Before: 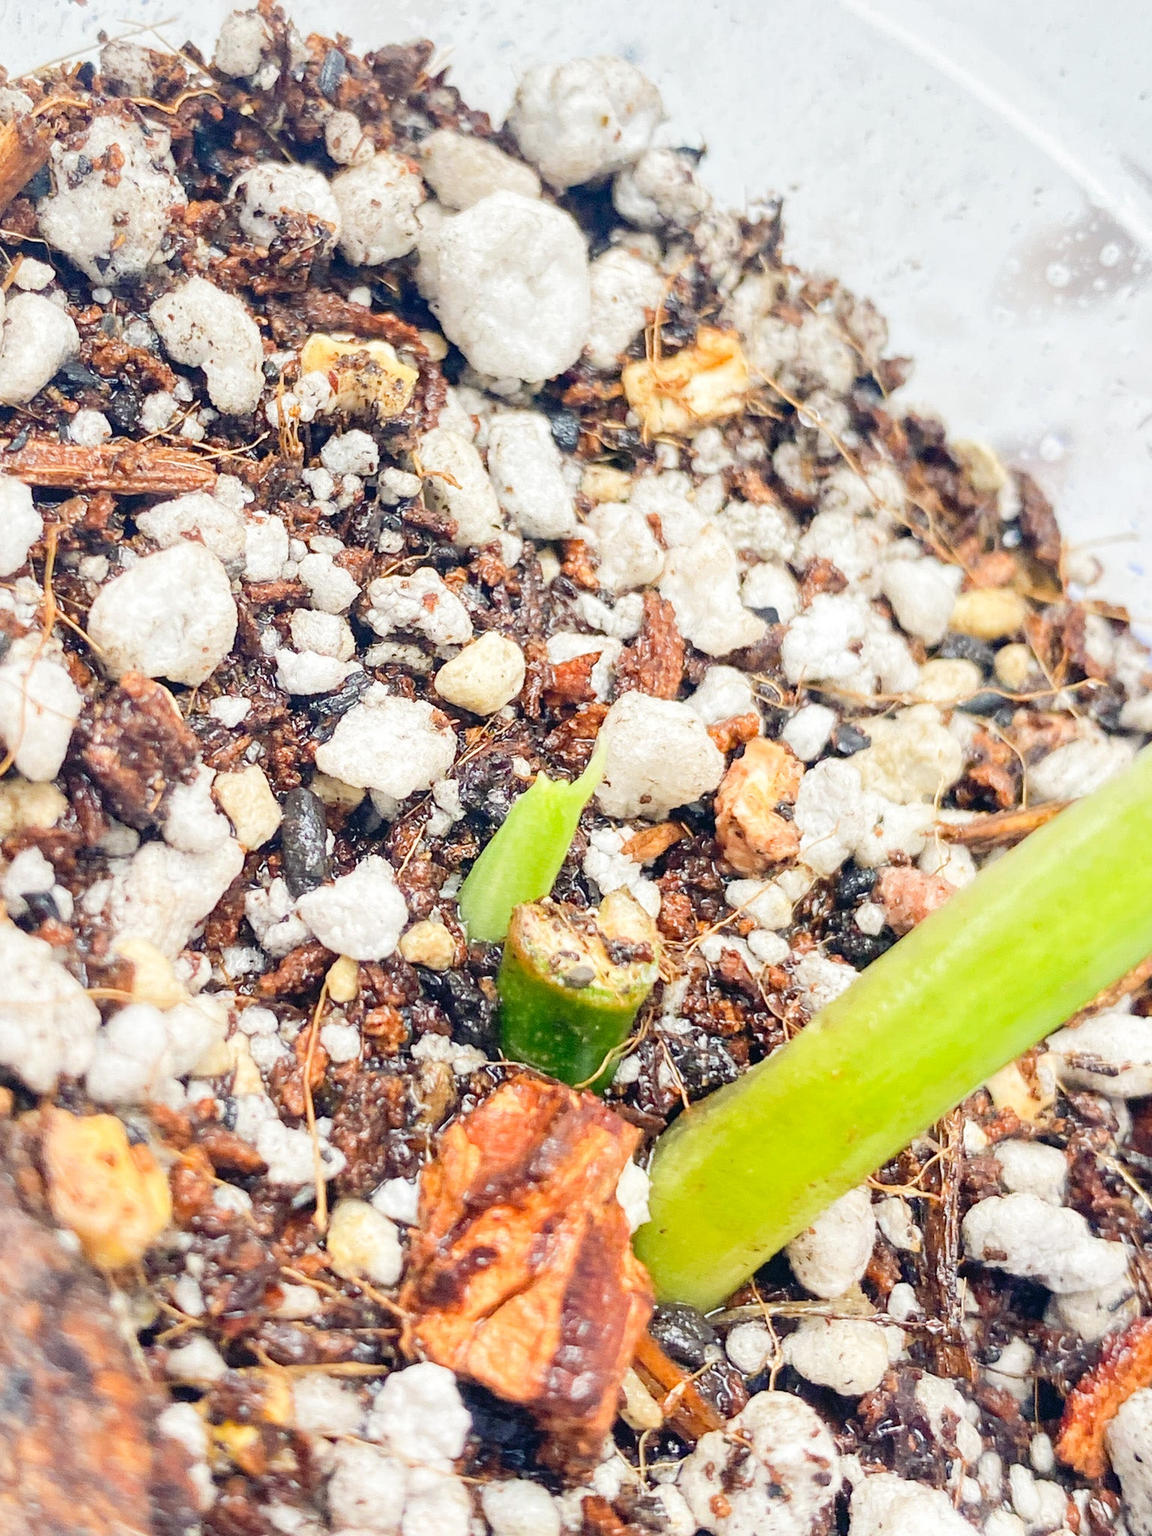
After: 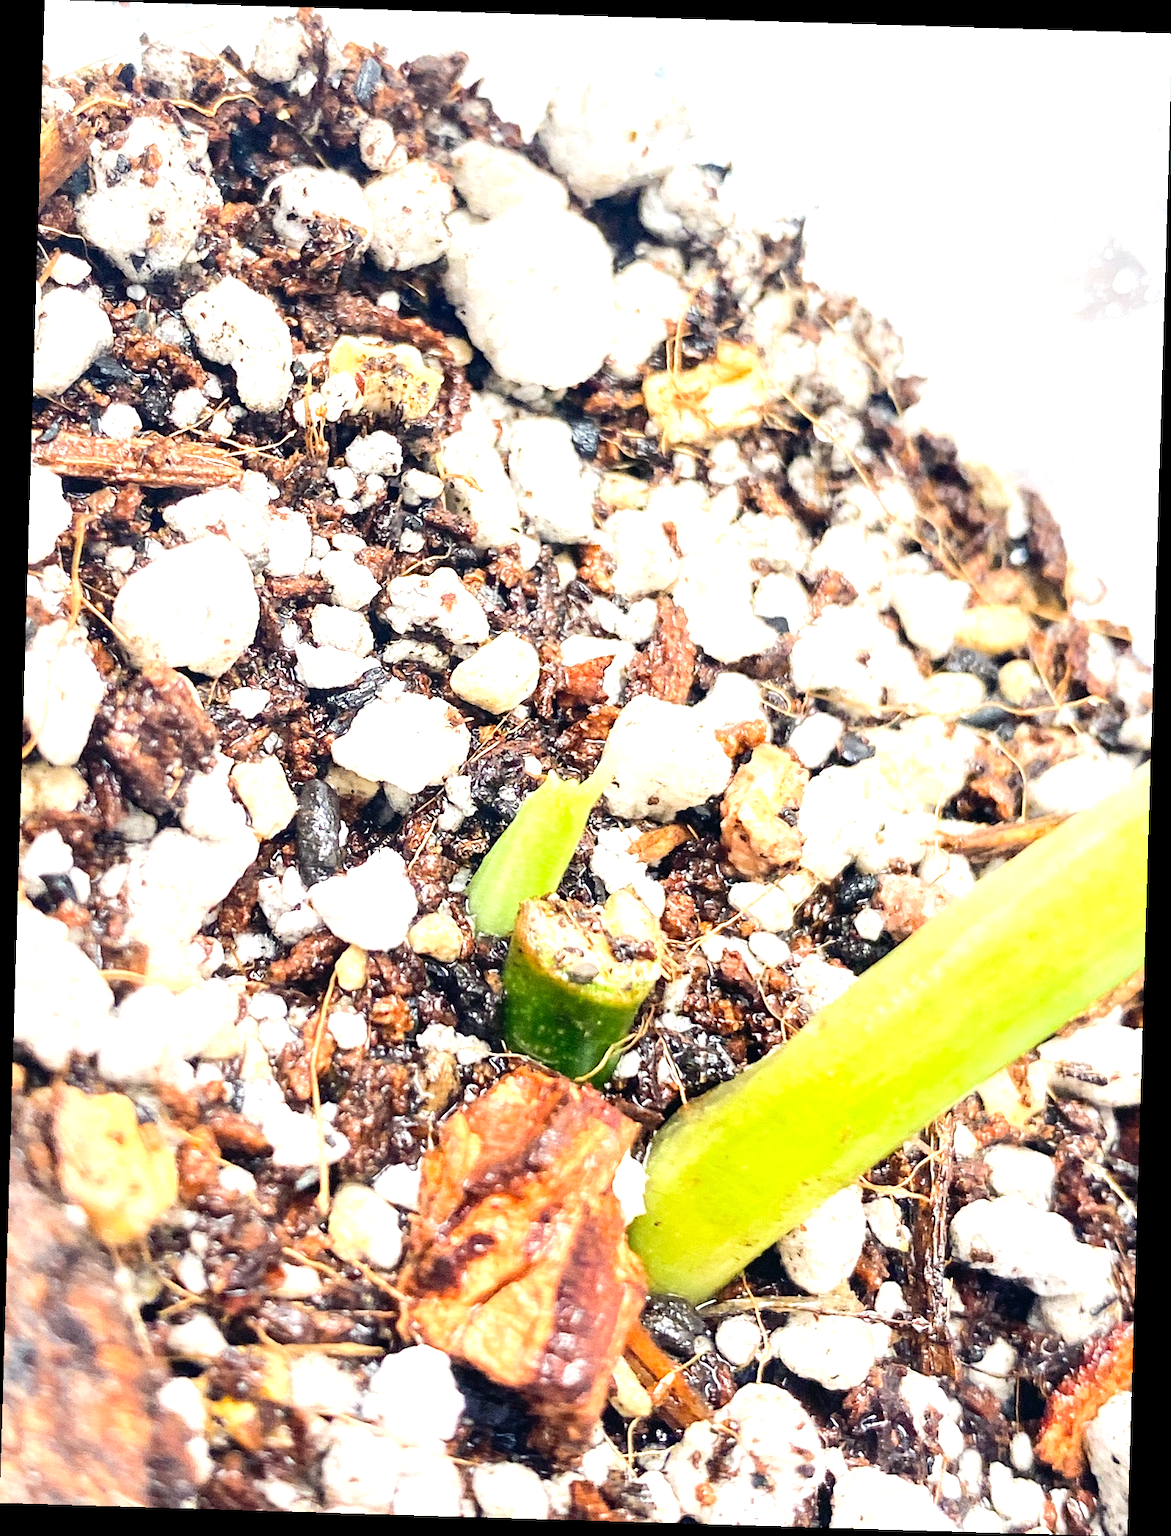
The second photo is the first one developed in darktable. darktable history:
tone equalizer: -8 EV -0.75 EV, -7 EV -0.7 EV, -6 EV -0.6 EV, -5 EV -0.4 EV, -3 EV 0.4 EV, -2 EV 0.6 EV, -1 EV 0.7 EV, +0 EV 0.75 EV, edges refinement/feathering 500, mask exposure compensation -1.57 EV, preserve details no
rotate and perspective: rotation 1.72°, automatic cropping off
